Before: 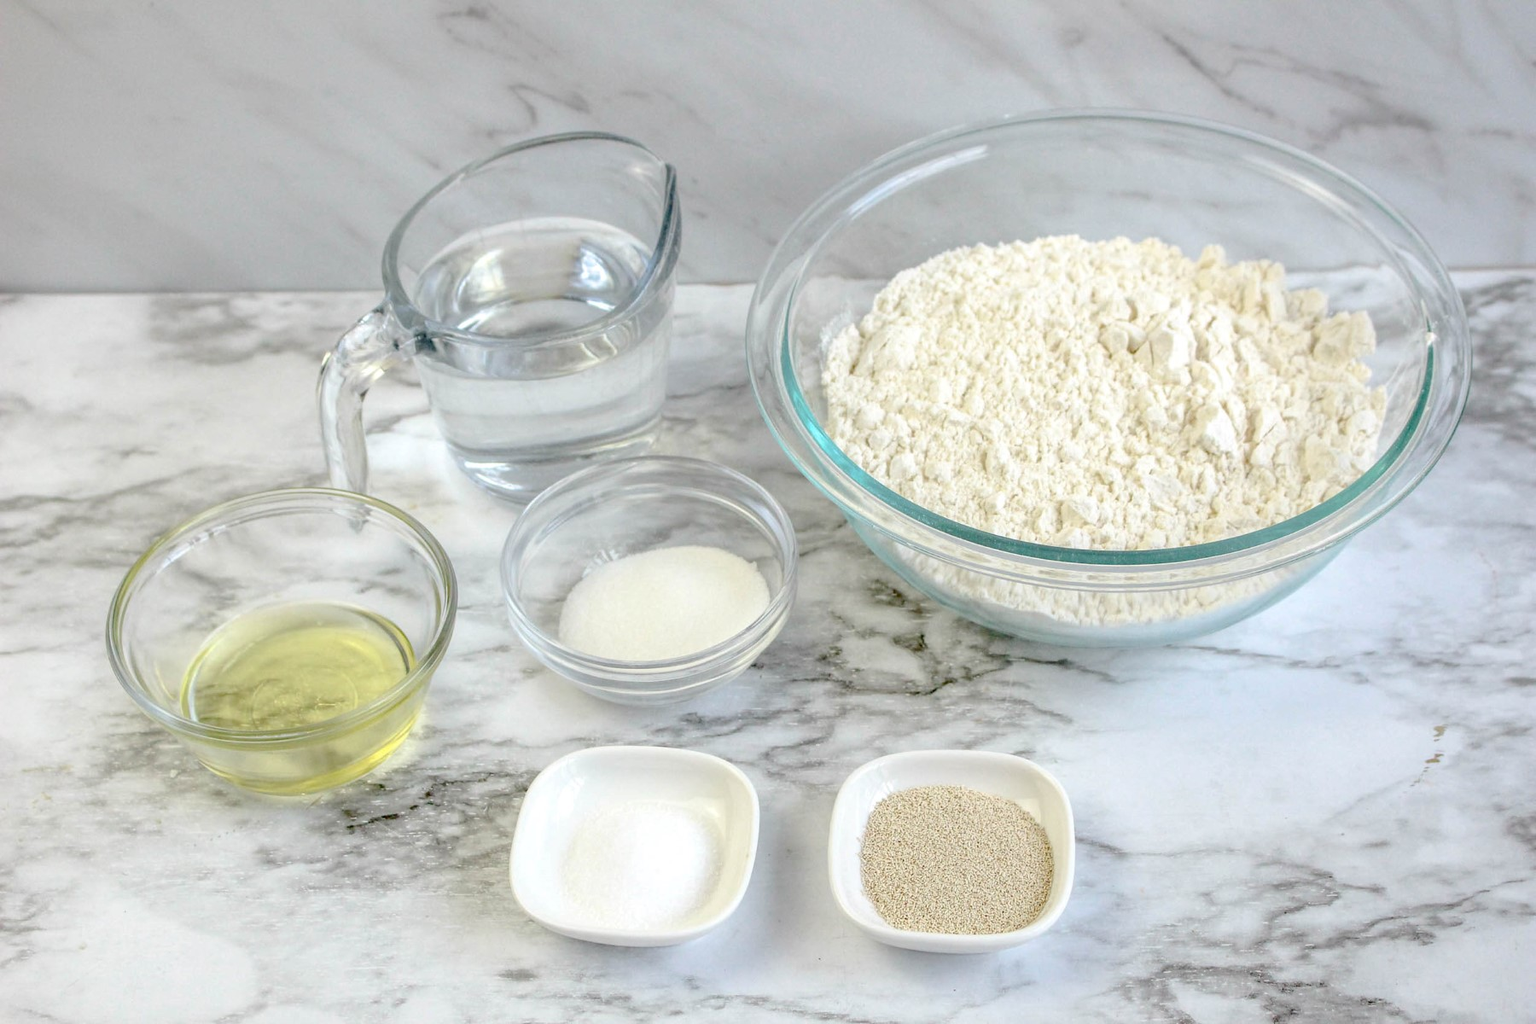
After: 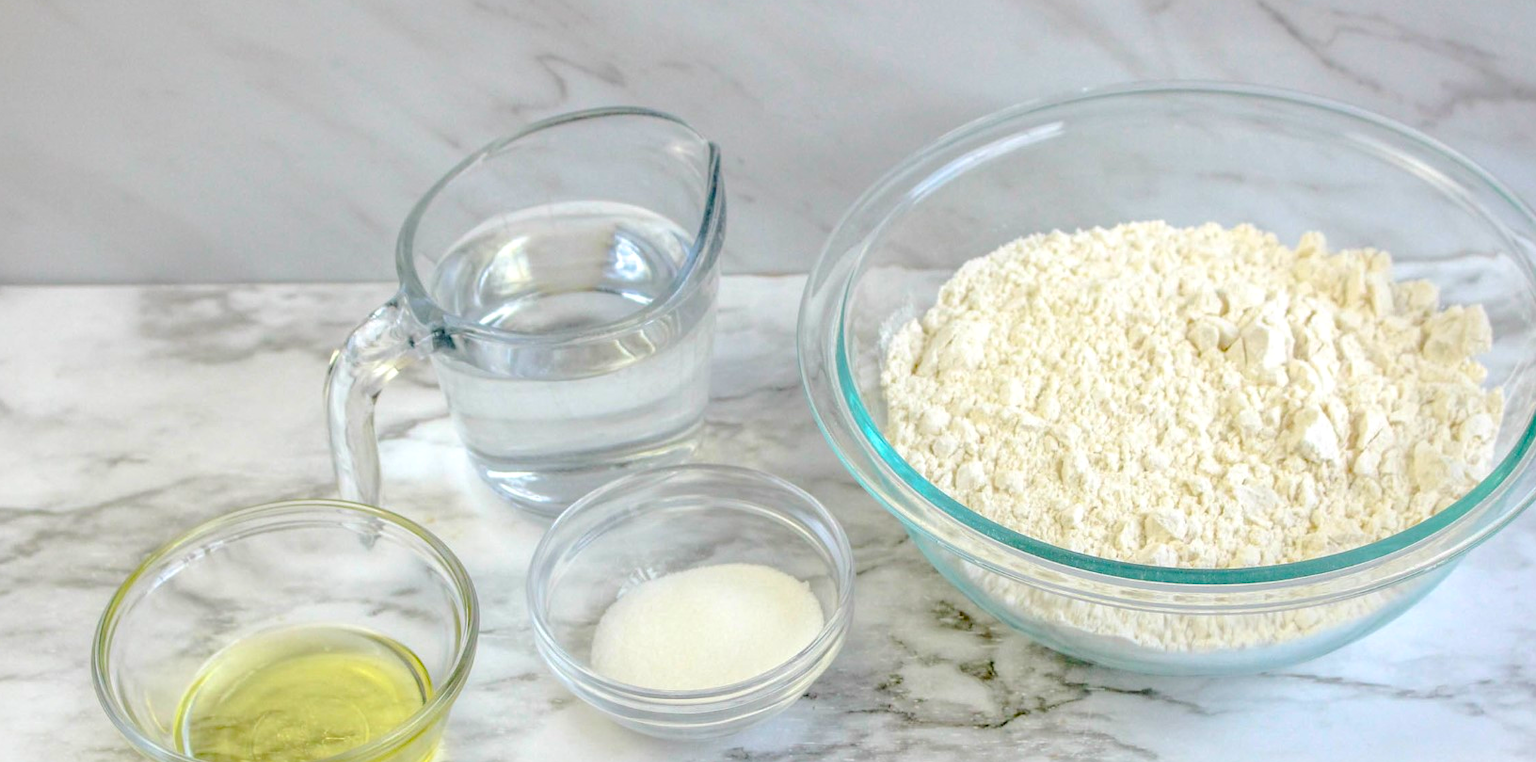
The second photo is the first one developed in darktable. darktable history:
local contrast: detail 110%
crop: left 1.509%, top 3.452%, right 7.696%, bottom 28.452%
color balance rgb: perceptual saturation grading › global saturation 25%, perceptual brilliance grading › mid-tones 10%, perceptual brilliance grading › shadows 15%, global vibrance 20%
